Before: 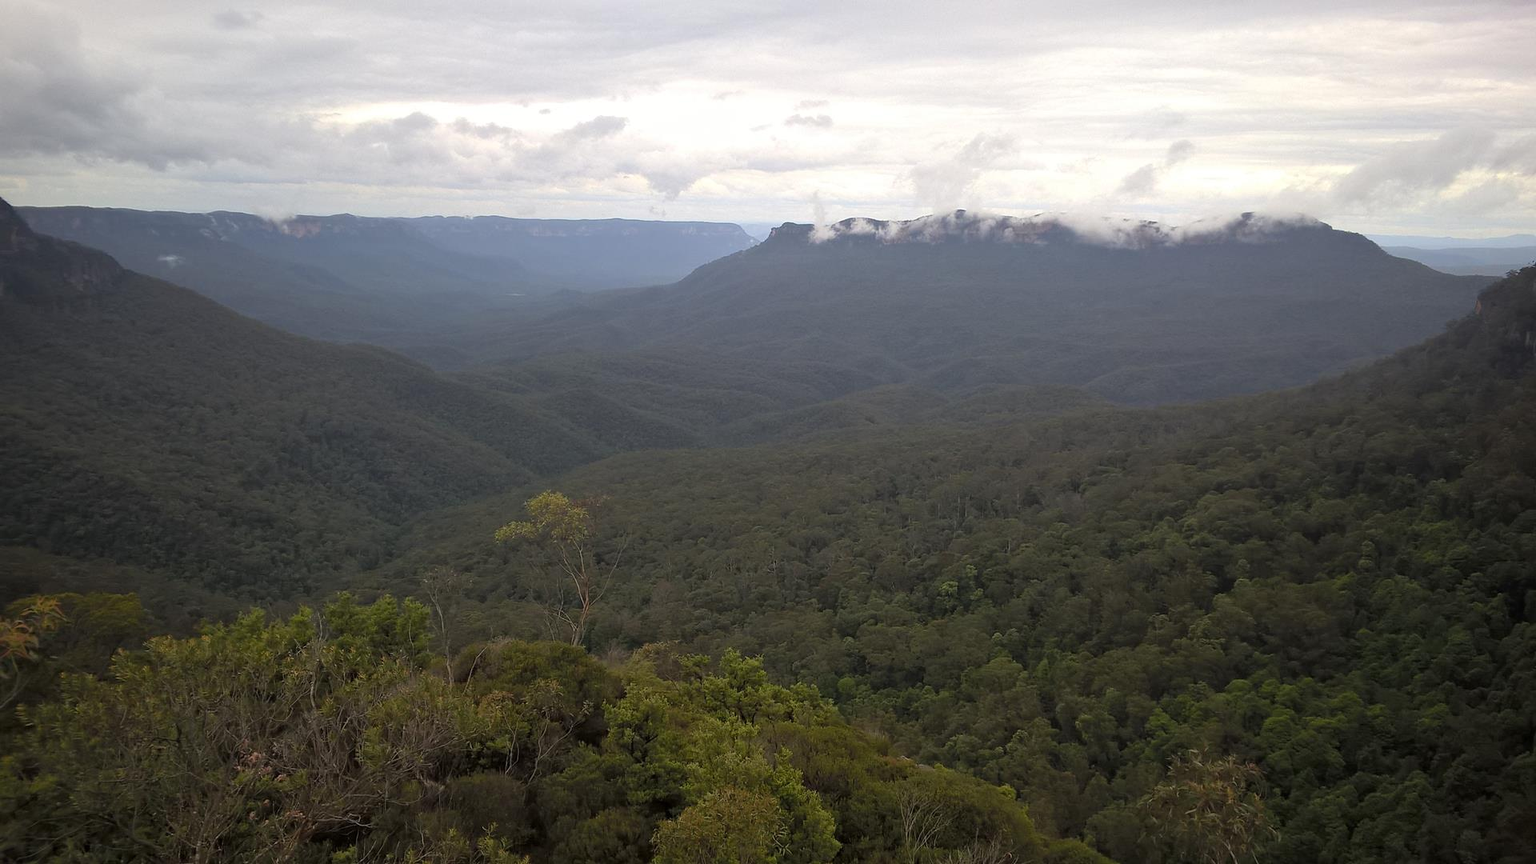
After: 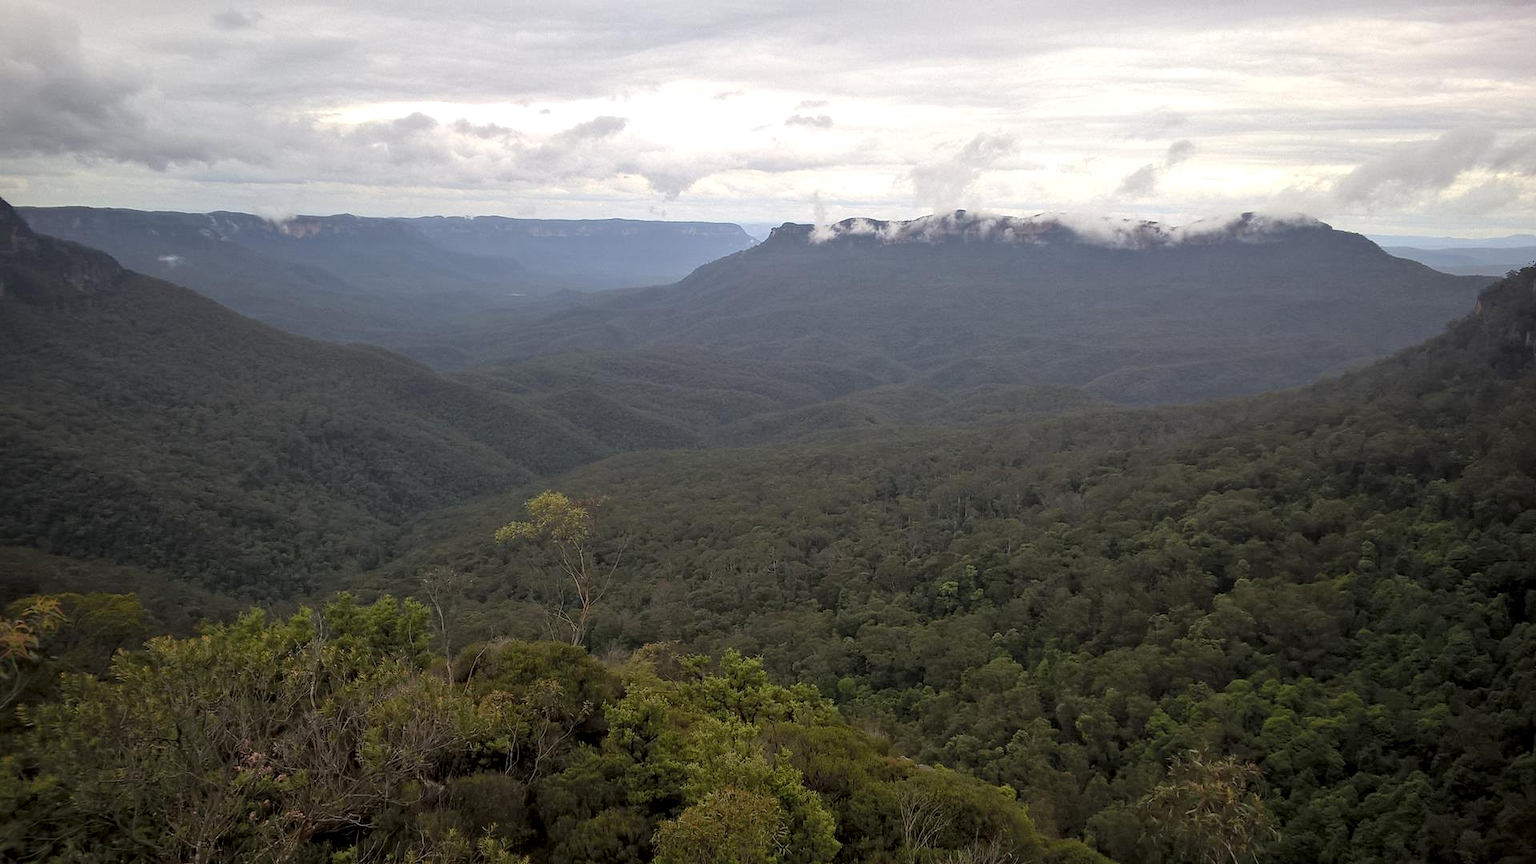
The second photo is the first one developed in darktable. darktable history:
exposure: black level correction 0.001, compensate highlight preservation false
local contrast: detail 130%
